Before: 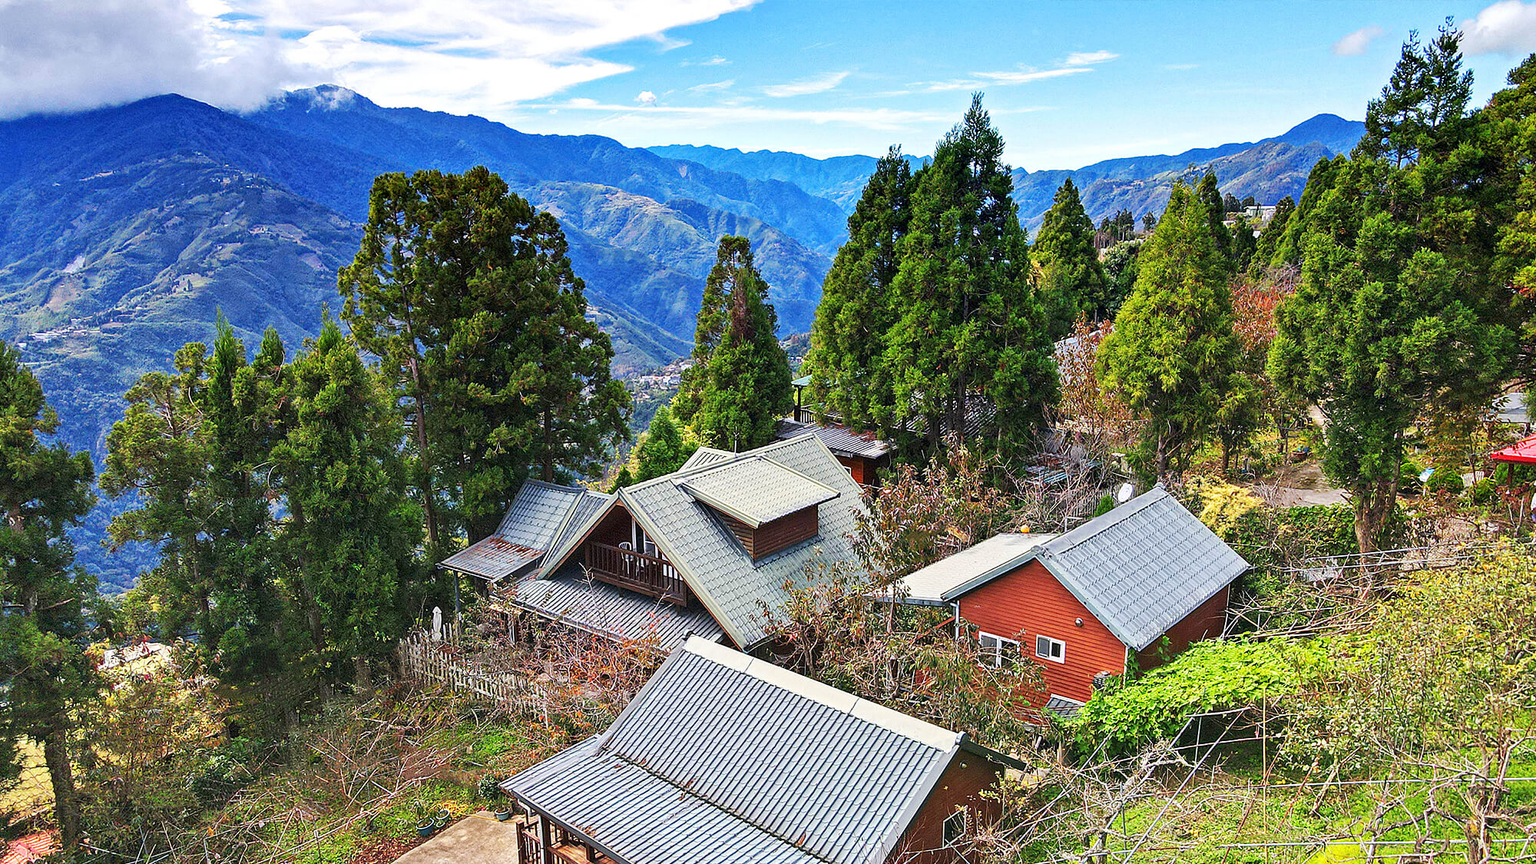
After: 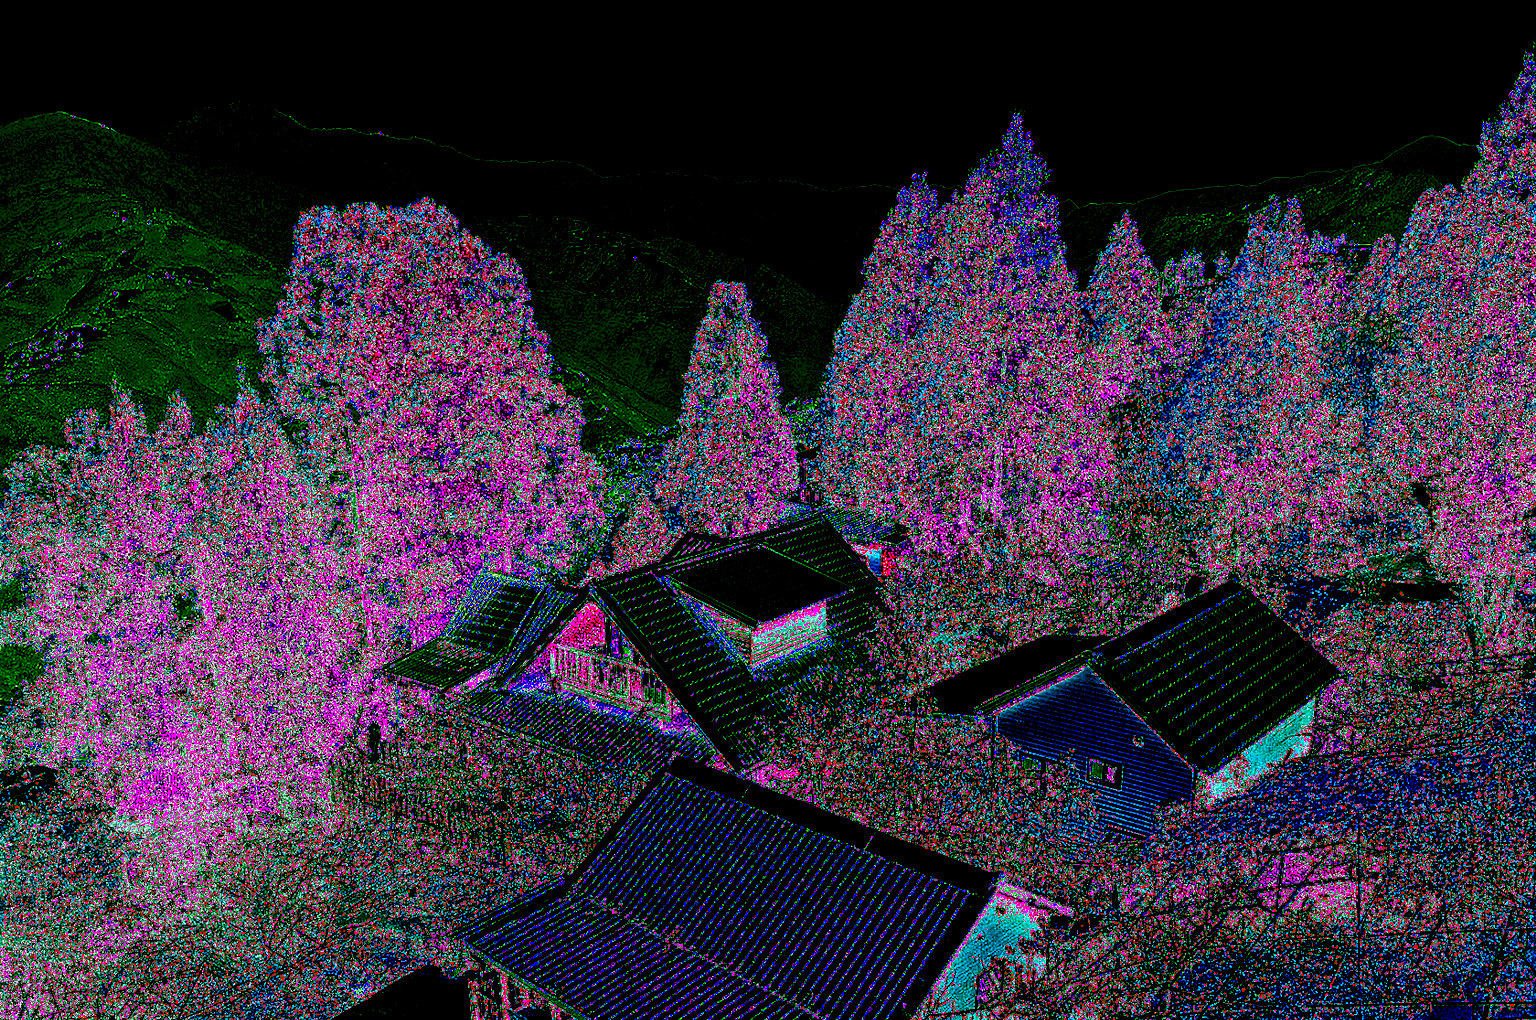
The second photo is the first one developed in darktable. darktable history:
shadows and highlights: radius 264.75, soften with gaussian
exposure: black level correction 0, exposure 0.6 EV, compensate exposure bias true, compensate highlight preservation false
crop: left 8.026%, right 7.374%
rgb curve: curves: ch2 [(0, 0) (0.567, 0.512) (1, 1)], mode RGB, independent channels
sharpen: on, module defaults
white balance: red 8, blue 8
rgb levels: levels [[0.027, 0.429, 0.996], [0, 0.5, 1], [0, 0.5, 1]]
